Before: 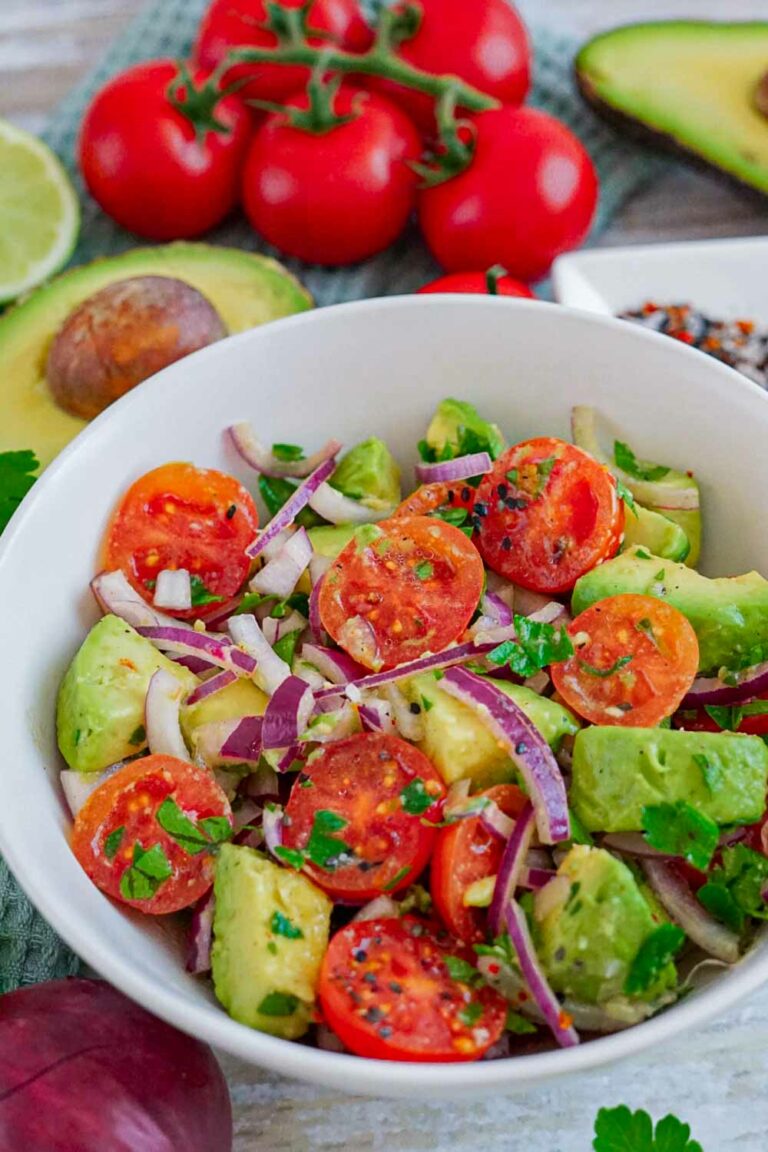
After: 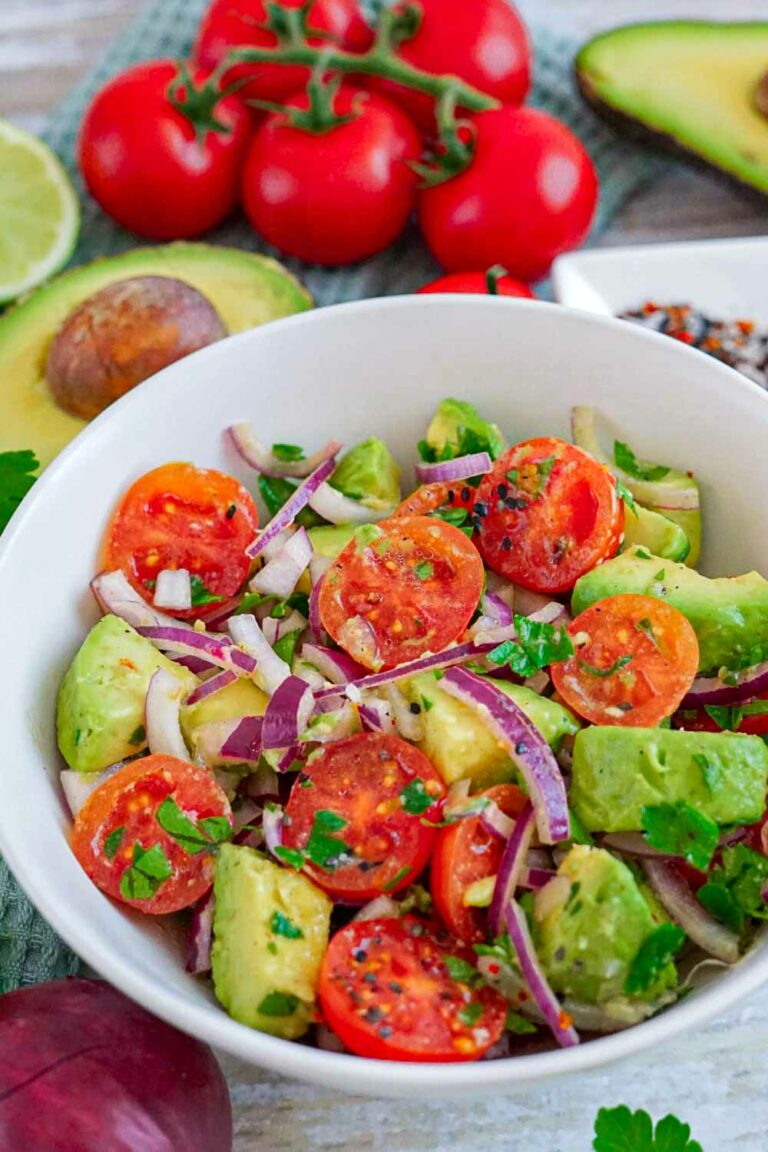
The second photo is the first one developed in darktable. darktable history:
exposure: exposure 1.156 EV, compensate exposure bias true, compensate highlight preservation false
